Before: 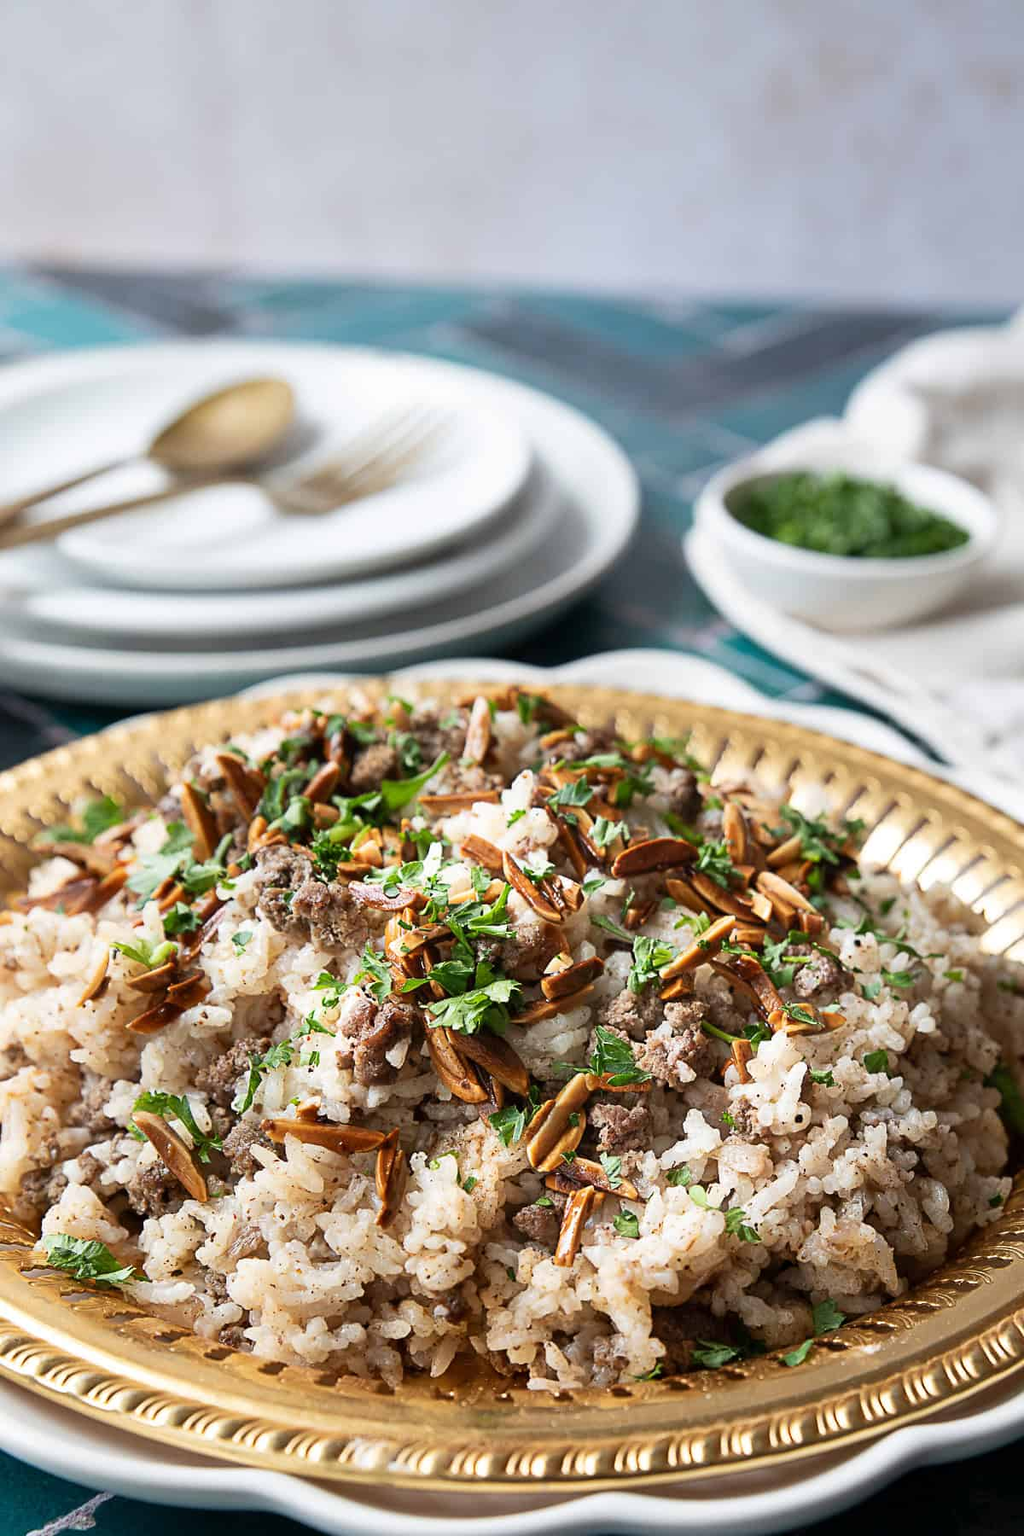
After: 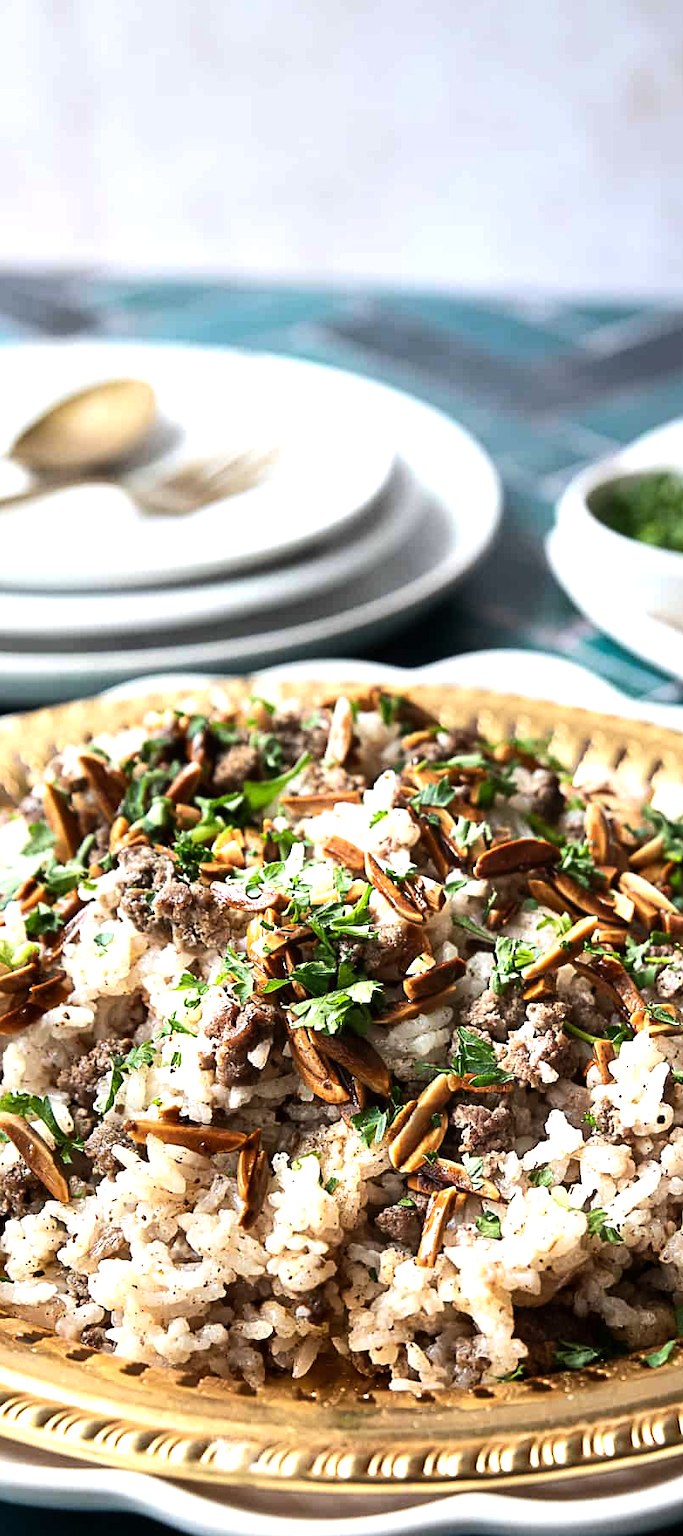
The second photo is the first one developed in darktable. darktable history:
color correction: highlights a* -0.182, highlights b* -0.124
tone equalizer: -8 EV -0.75 EV, -7 EV -0.7 EV, -6 EV -0.6 EV, -5 EV -0.4 EV, -3 EV 0.4 EV, -2 EV 0.6 EV, -1 EV 0.7 EV, +0 EV 0.75 EV, edges refinement/feathering 500, mask exposure compensation -1.57 EV, preserve details no
crop and rotate: left 13.537%, right 19.796%
